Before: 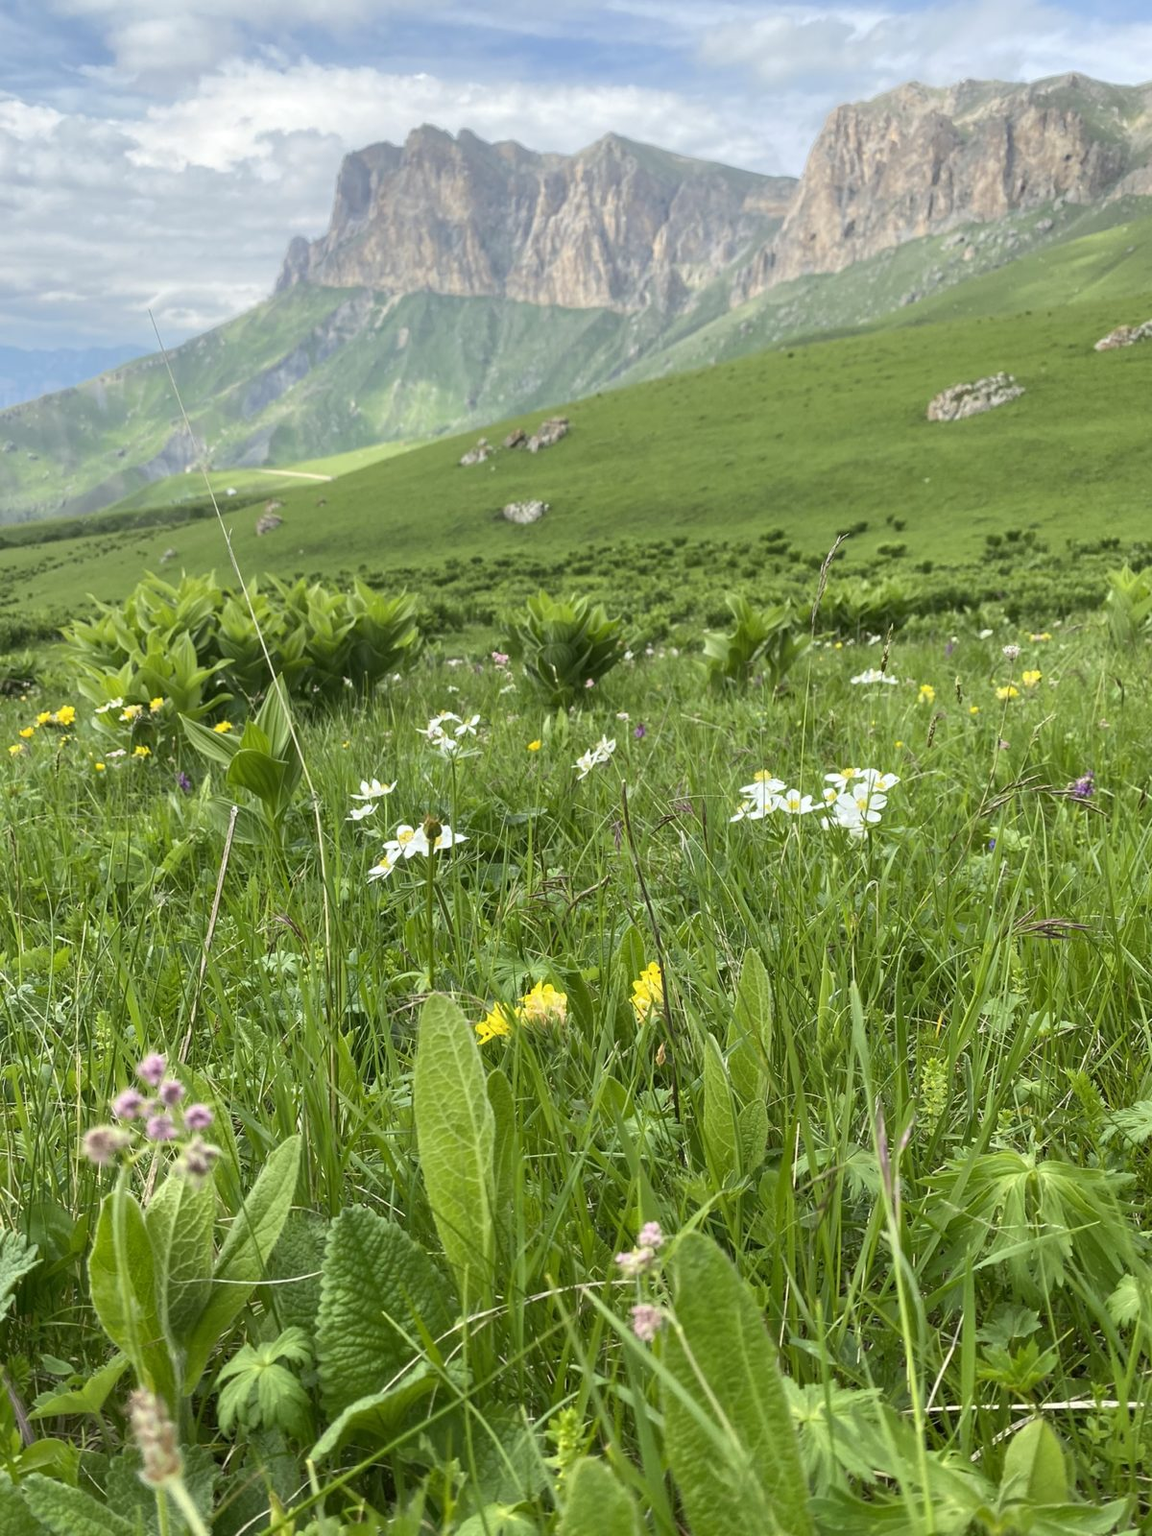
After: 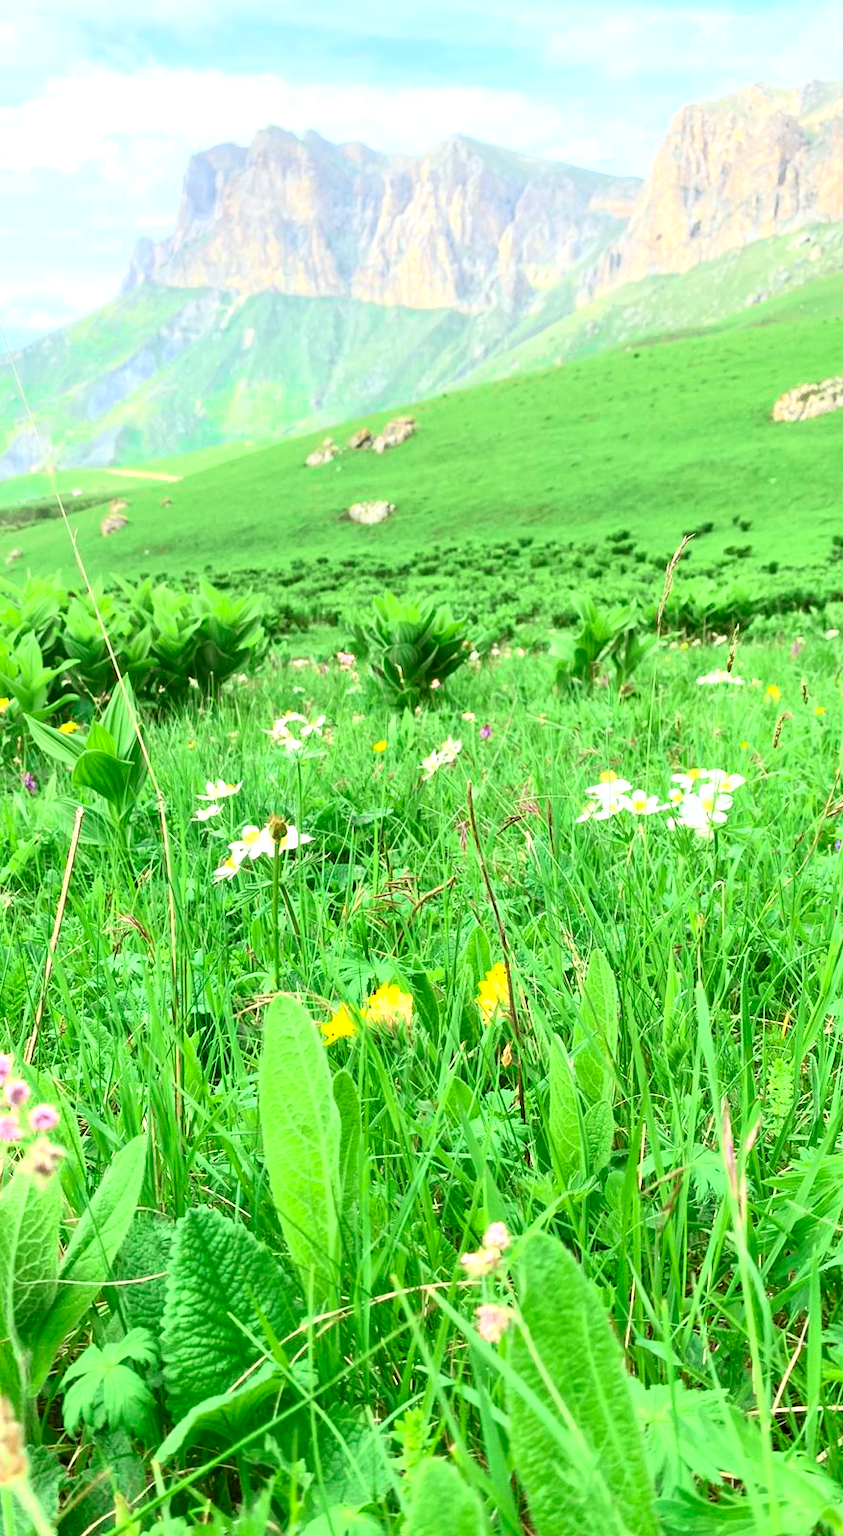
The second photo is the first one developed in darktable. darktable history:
exposure: exposure 0.781 EV, compensate highlight preservation false
crop: left 13.443%, right 13.31%
tone curve: curves: ch0 [(0, 0) (0.051, 0.021) (0.11, 0.069) (0.249, 0.235) (0.452, 0.526) (0.596, 0.713) (0.703, 0.83) (0.851, 0.938) (1, 1)]; ch1 [(0, 0) (0.1, 0.038) (0.318, 0.221) (0.413, 0.325) (0.443, 0.412) (0.483, 0.474) (0.503, 0.501) (0.516, 0.517) (0.548, 0.568) (0.569, 0.599) (0.594, 0.634) (0.666, 0.701) (1, 1)]; ch2 [(0, 0) (0.453, 0.435) (0.479, 0.476) (0.504, 0.5) (0.529, 0.537) (0.556, 0.583) (0.584, 0.618) (0.824, 0.815) (1, 1)], color space Lab, independent channels, preserve colors none
